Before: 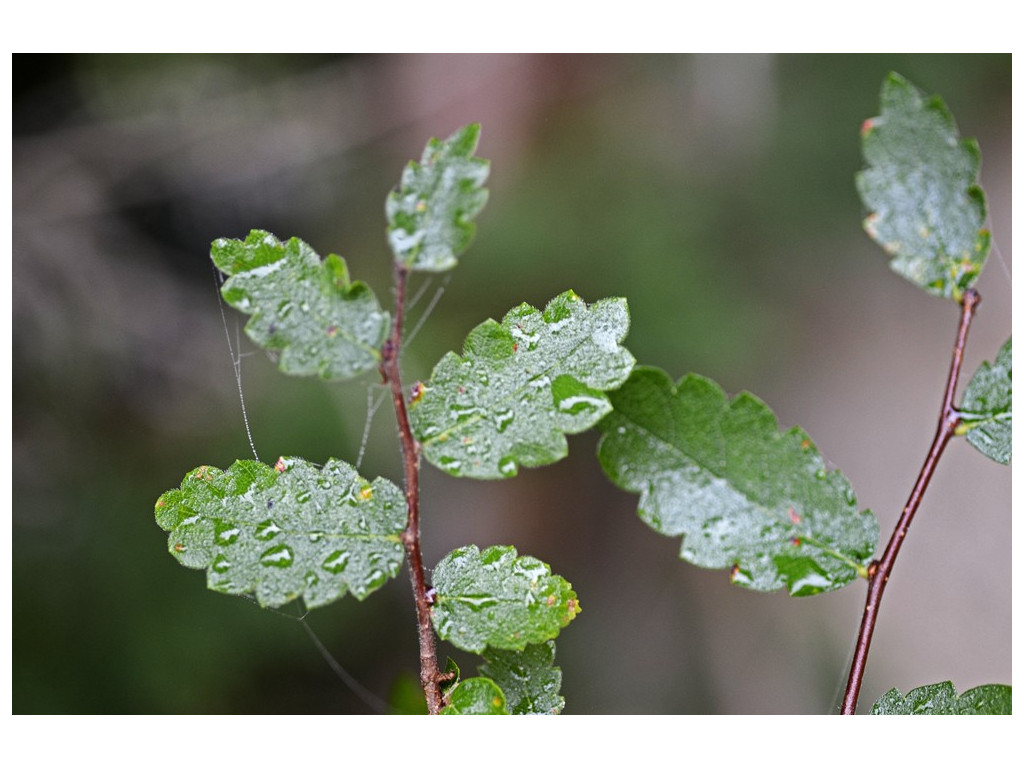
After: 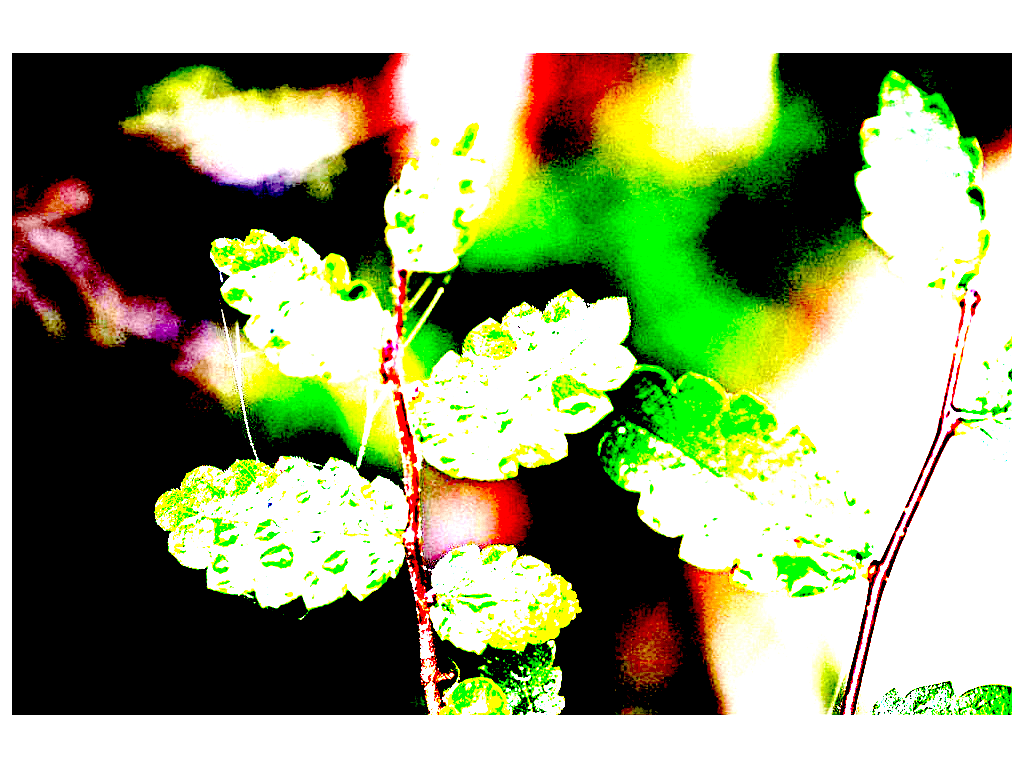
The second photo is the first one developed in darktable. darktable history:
exposure: black level correction 0.099, exposure 2.91 EV, compensate highlight preservation false
